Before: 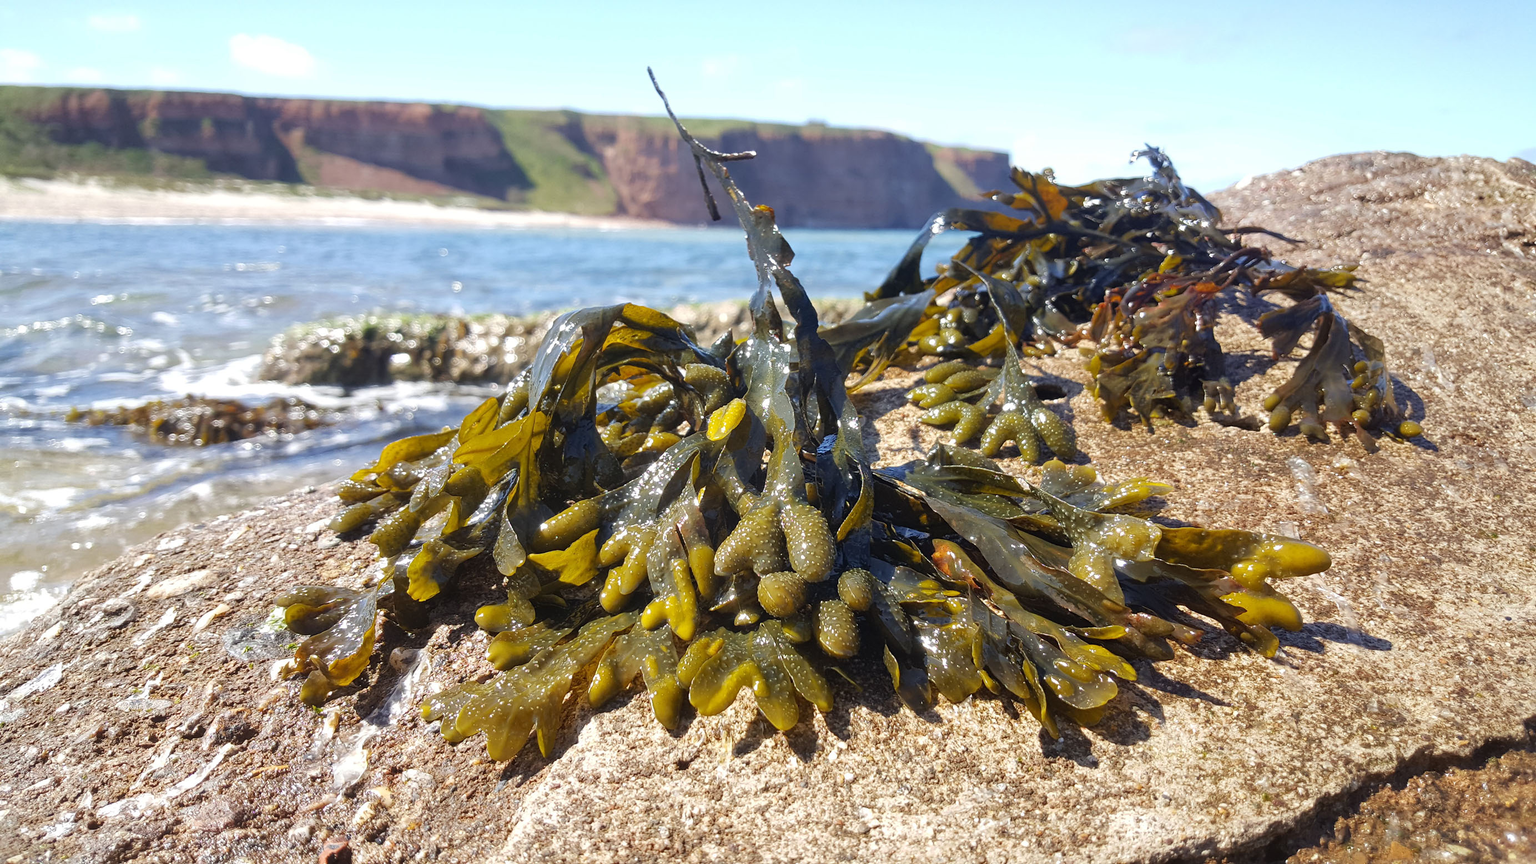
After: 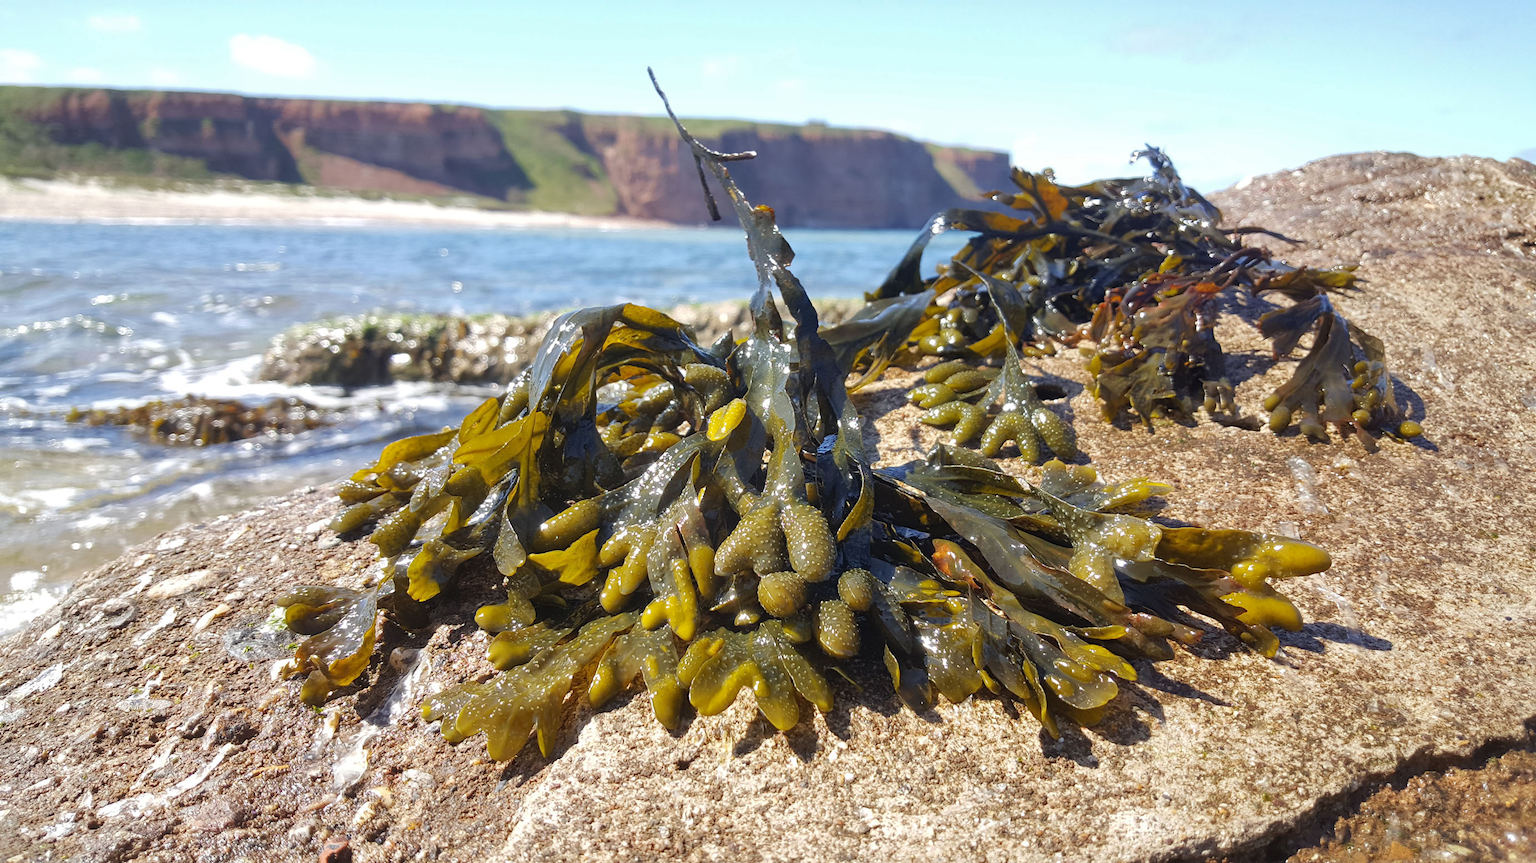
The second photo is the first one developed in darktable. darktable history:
shadows and highlights: shadows 25.5, highlights -25.86
